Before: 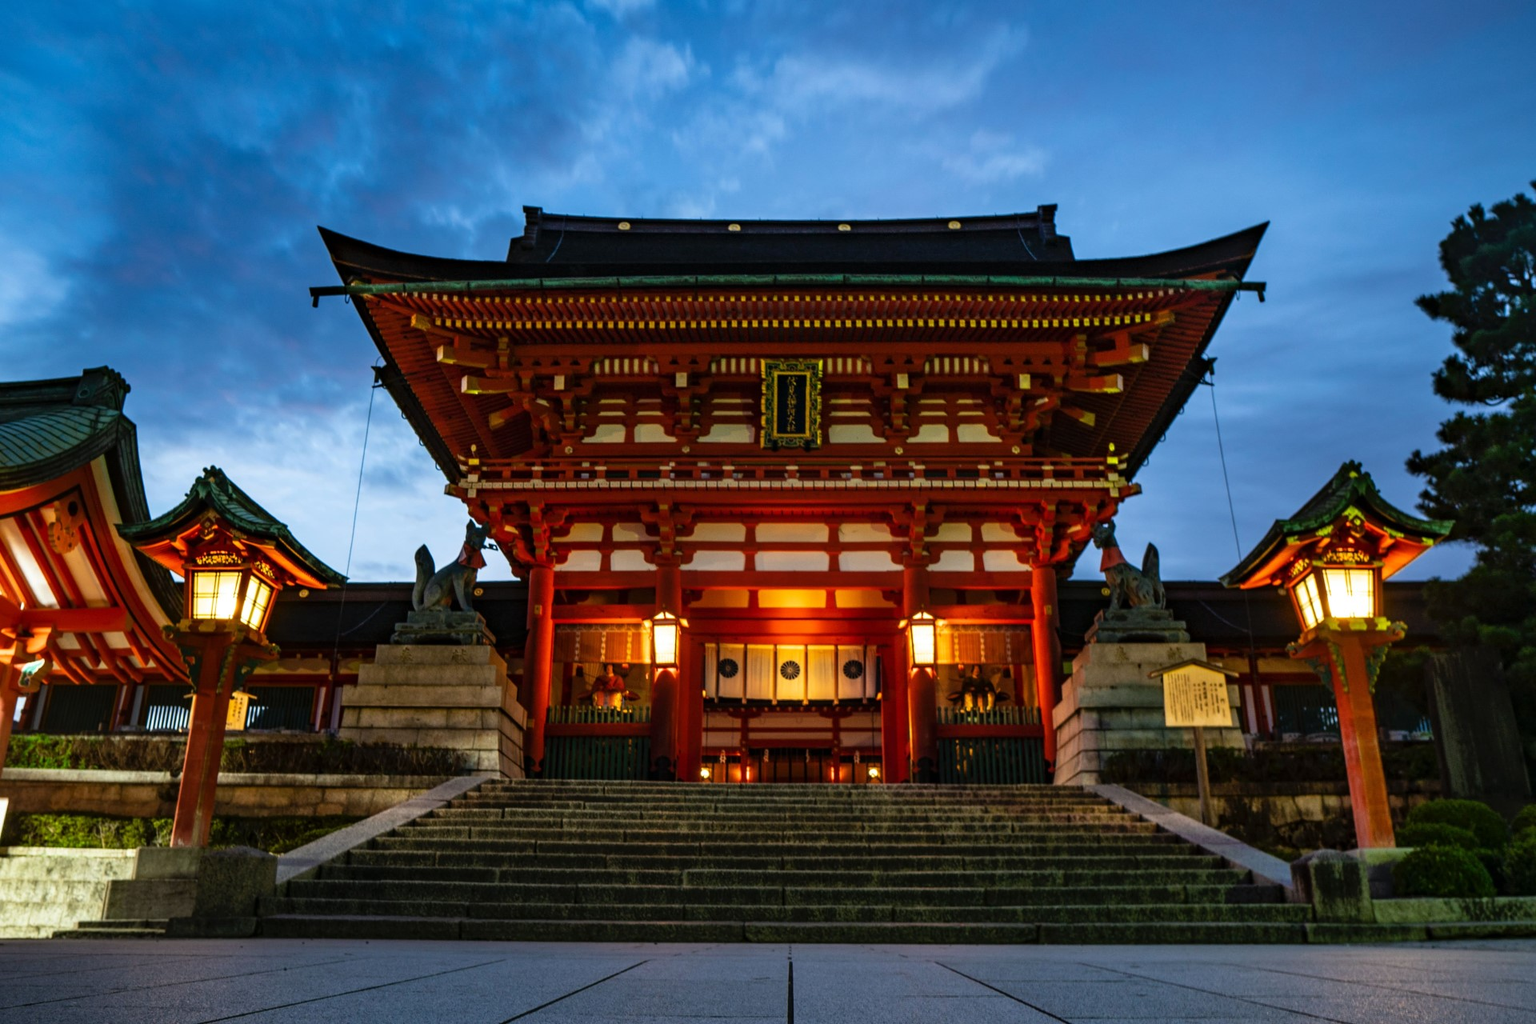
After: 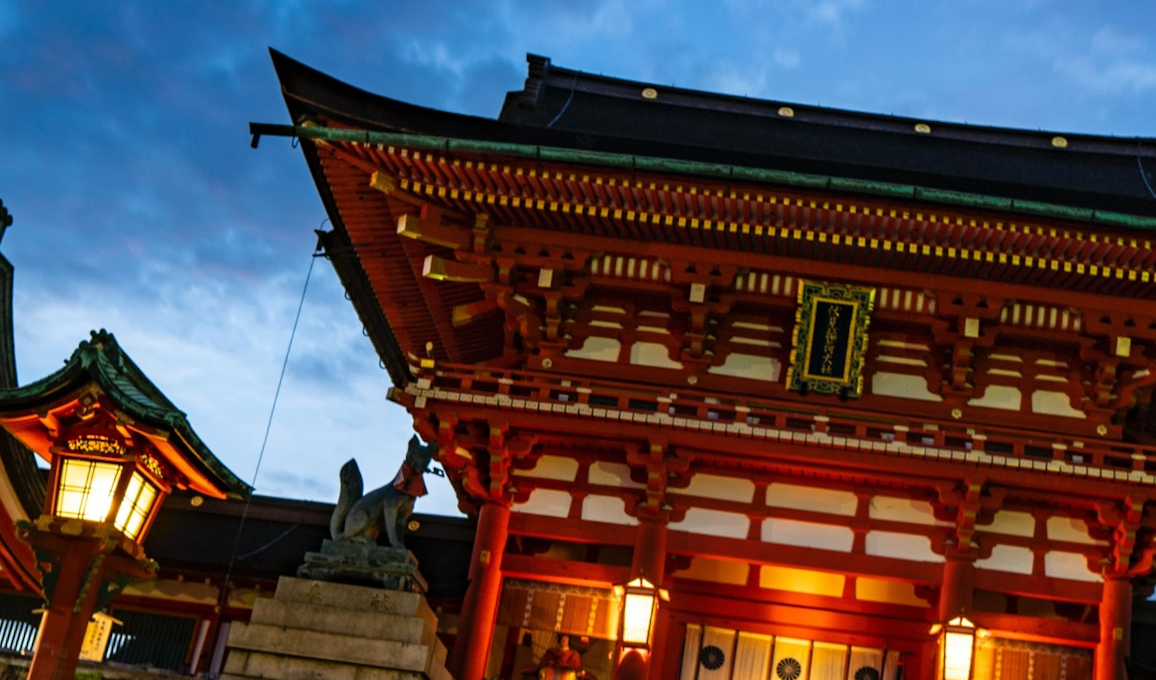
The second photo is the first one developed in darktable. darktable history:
crop and rotate: angle -6.91°, left 2.084%, top 6.991%, right 27.269%, bottom 30.656%
